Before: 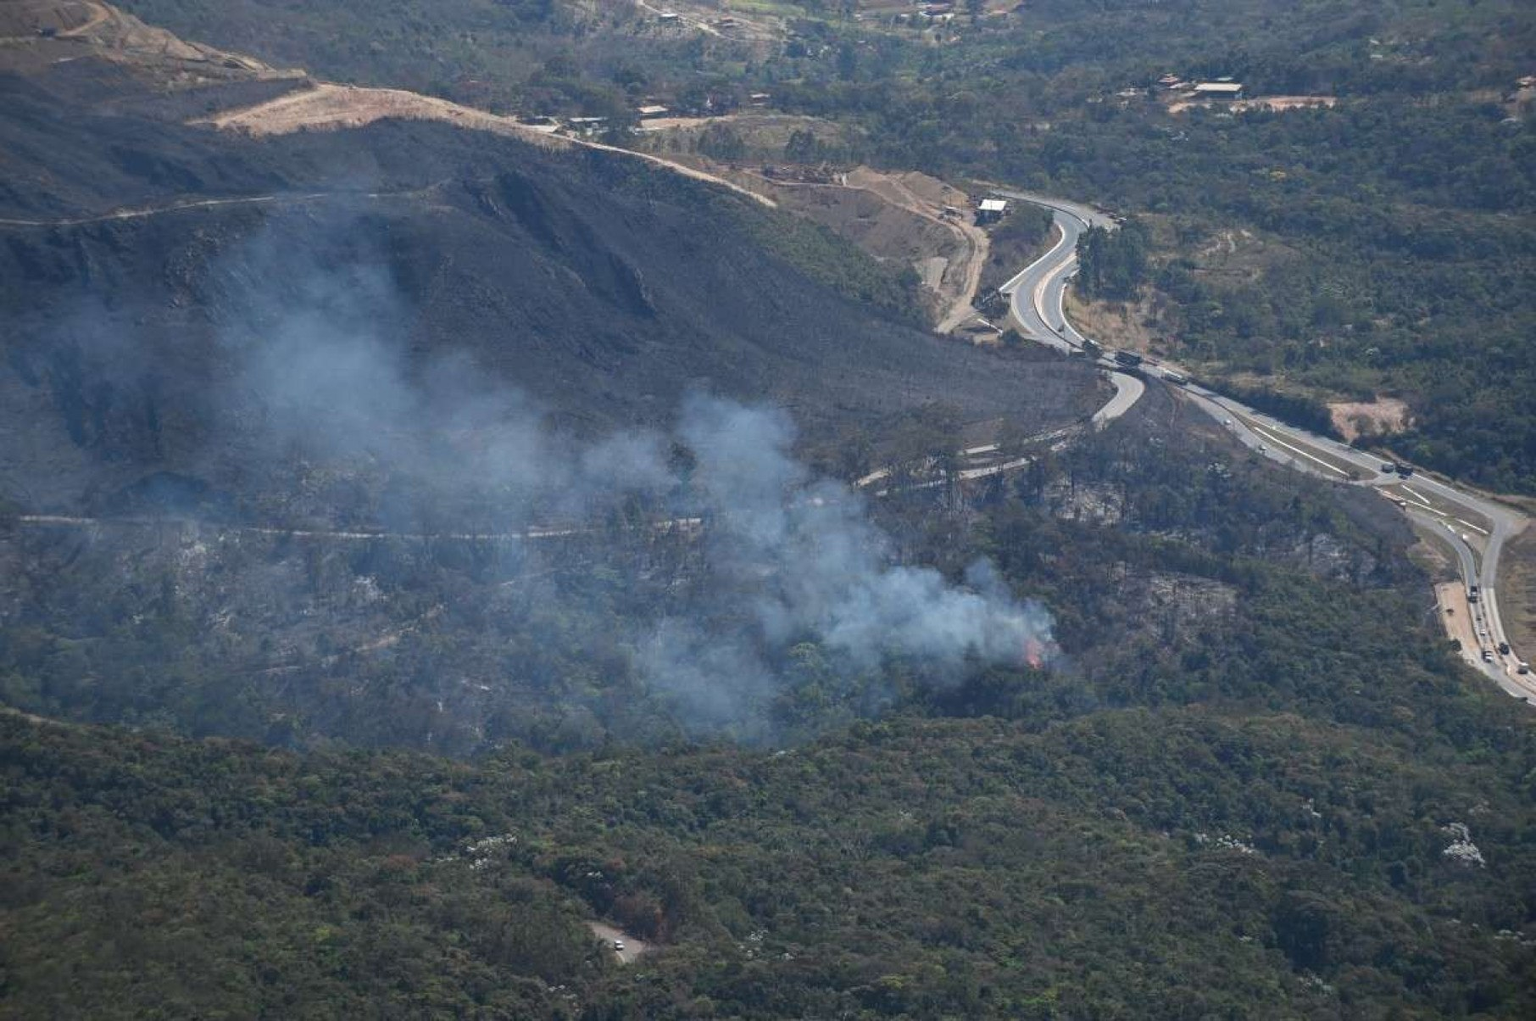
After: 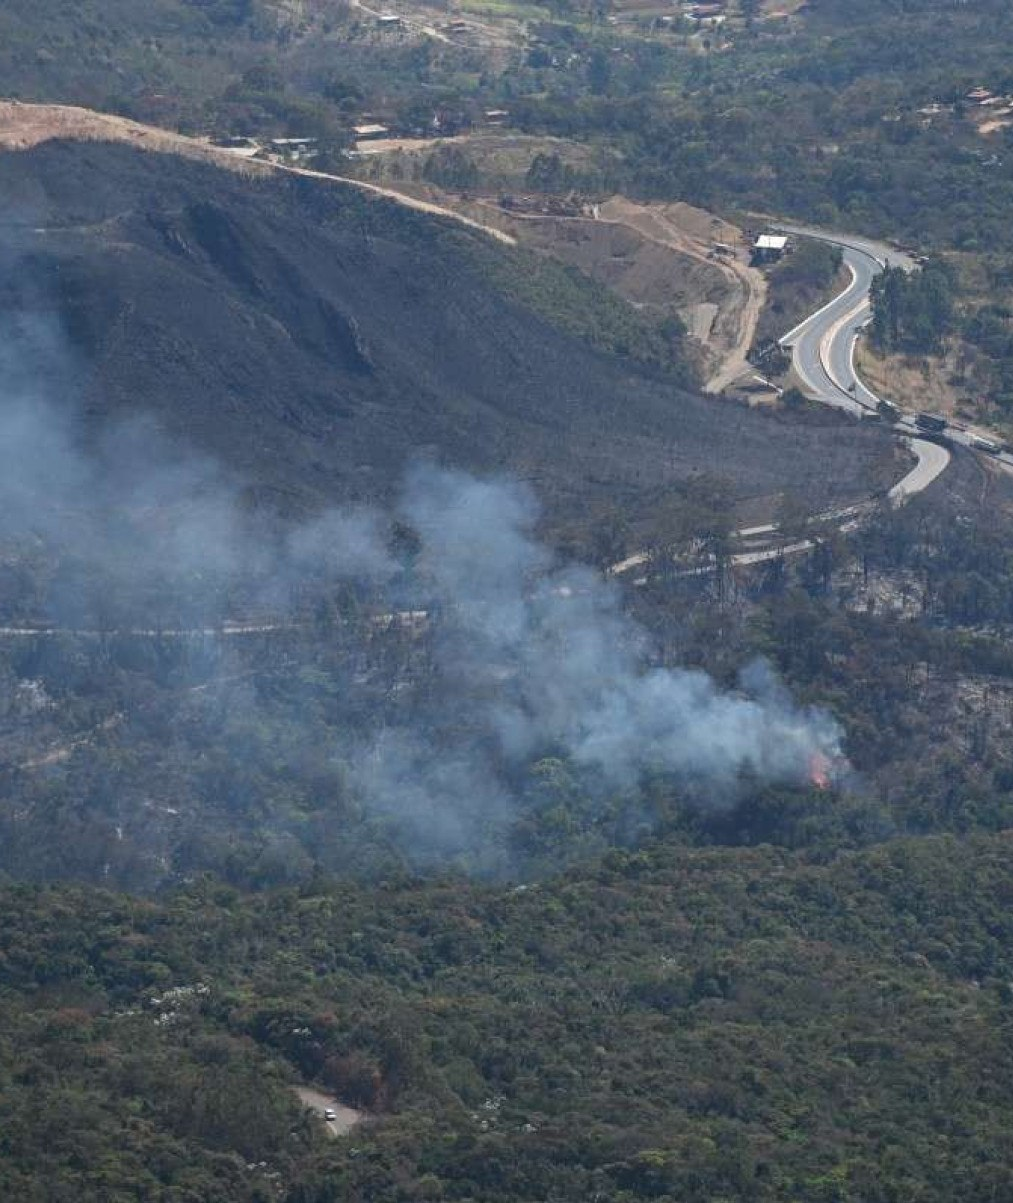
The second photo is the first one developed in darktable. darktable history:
crop: left 22.079%, right 21.98%, bottom 0.001%
